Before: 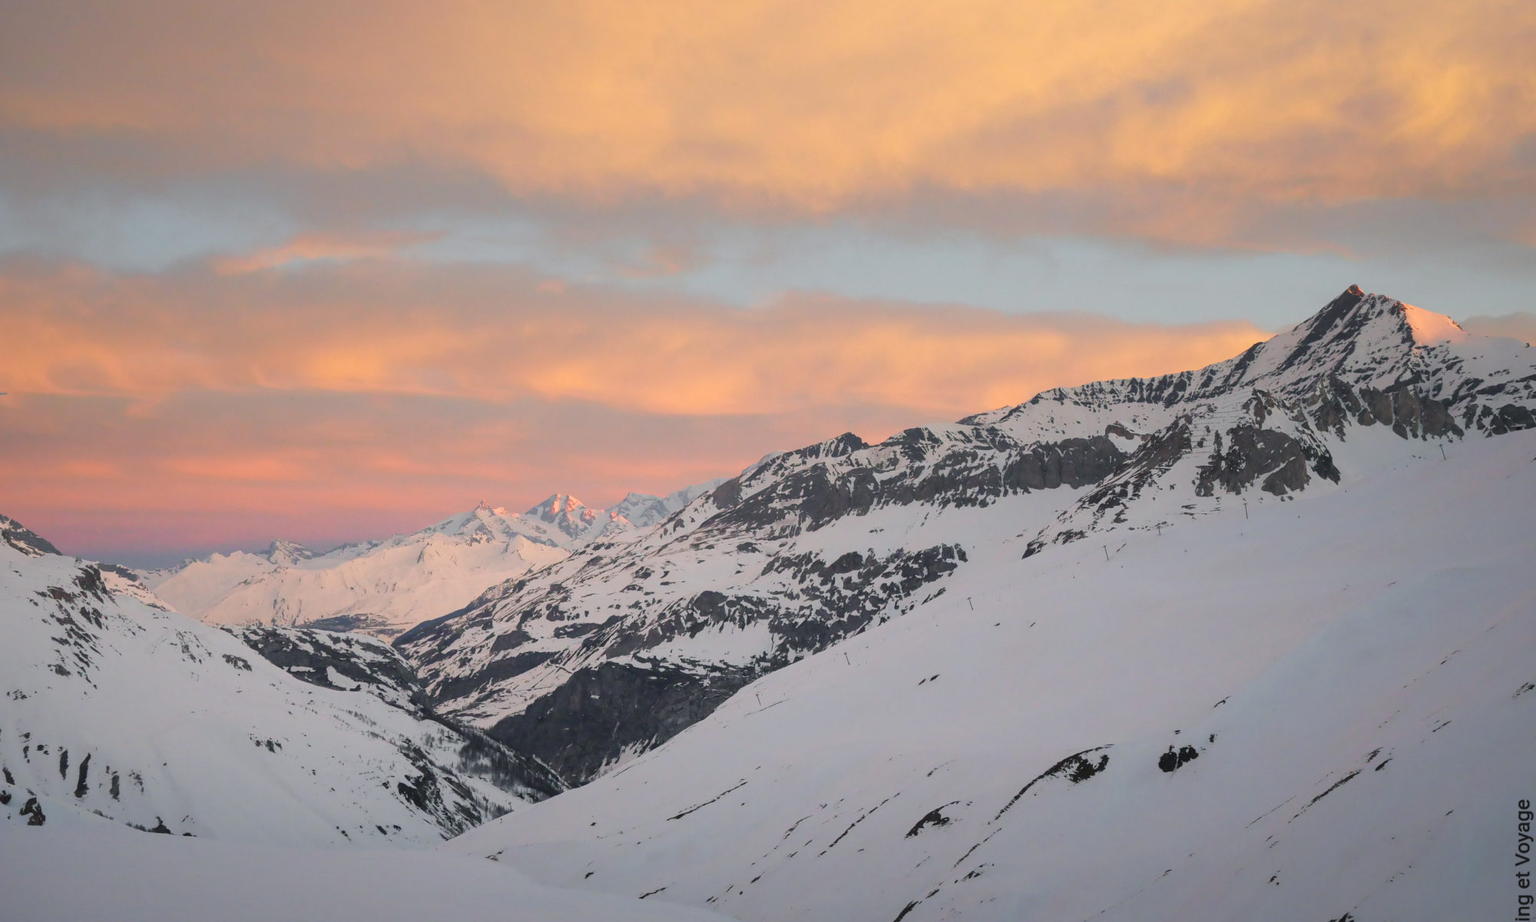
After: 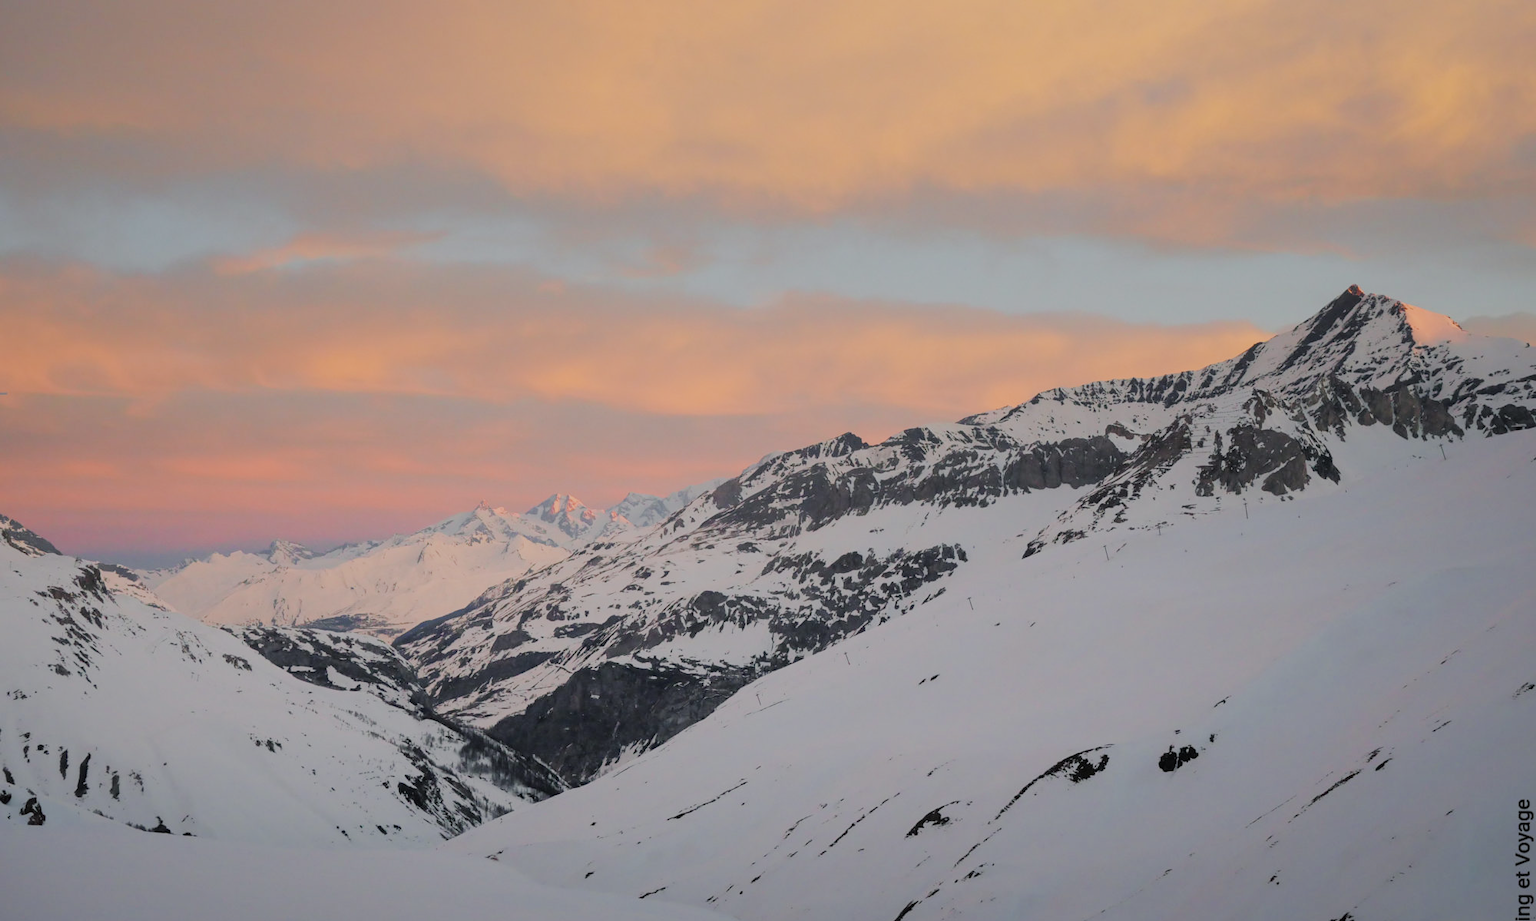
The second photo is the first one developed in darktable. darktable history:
filmic rgb: black relative exposure -7.47 EV, white relative exposure 4.84 EV, hardness 3.4, enable highlight reconstruction true
